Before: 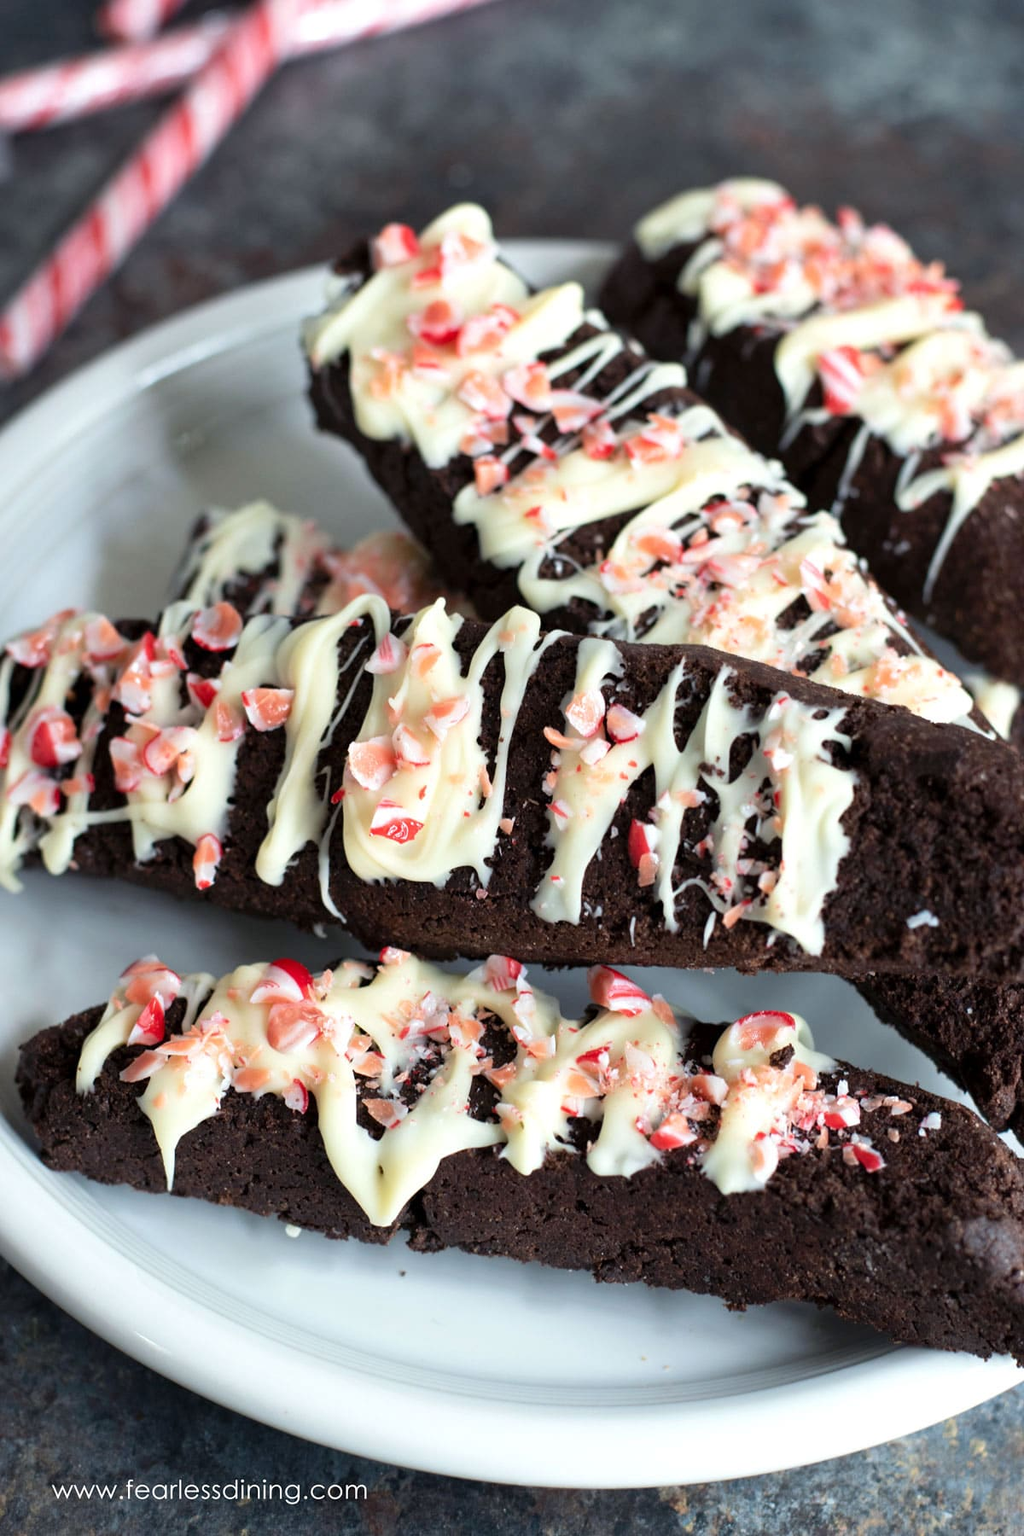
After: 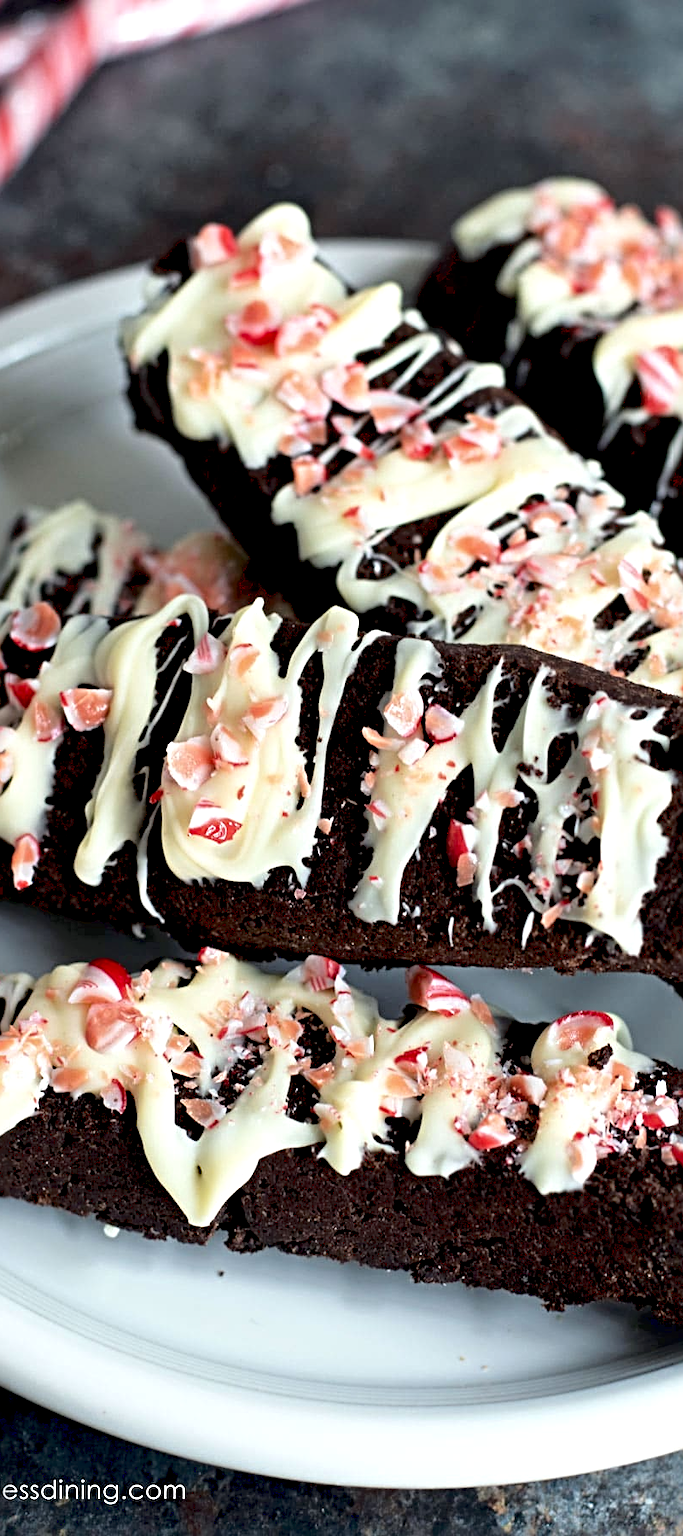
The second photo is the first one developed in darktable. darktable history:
tone curve: curves: ch0 [(0, 0) (0.003, 0.026) (0.011, 0.024) (0.025, 0.022) (0.044, 0.031) (0.069, 0.067) (0.1, 0.094) (0.136, 0.102) (0.177, 0.14) (0.224, 0.189) (0.277, 0.238) (0.335, 0.325) (0.399, 0.379) (0.468, 0.453) (0.543, 0.528) (0.623, 0.609) (0.709, 0.695) (0.801, 0.793) (0.898, 0.898) (1, 1)]
exposure: black level correction 0.012, compensate exposure bias true, compensate highlight preservation false
crop and rotate: left 17.786%, right 15.428%
sharpen: radius 4.89
shadows and highlights: shadows 12.04, white point adjustment 1.14, highlights -1.2, soften with gaussian
